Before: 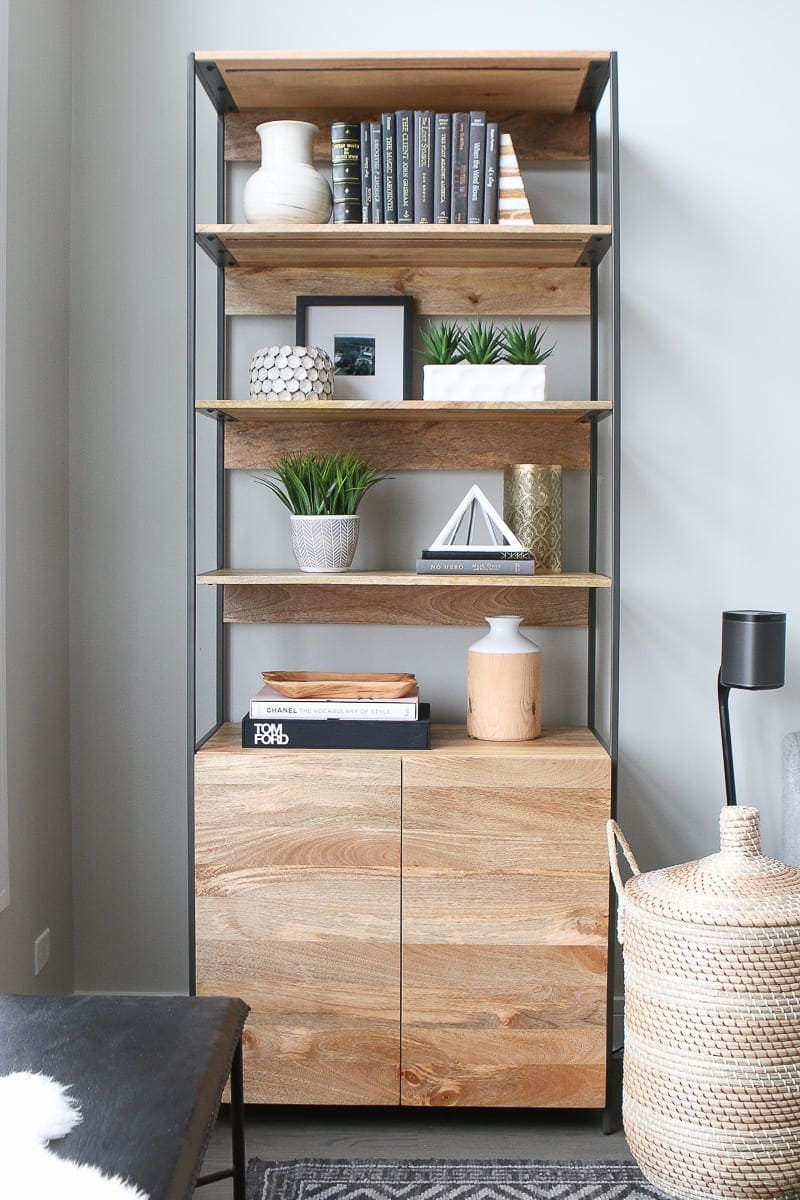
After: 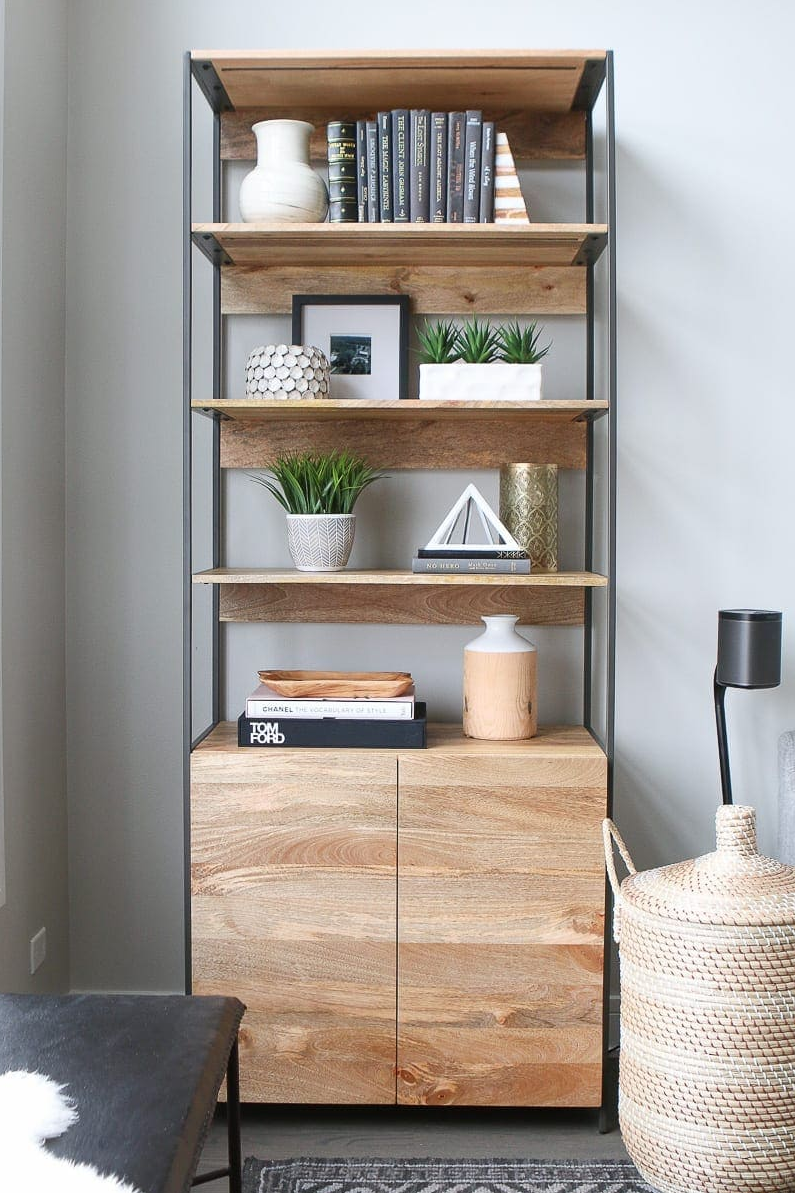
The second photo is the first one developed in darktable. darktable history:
crop and rotate: left 0.518%, top 0.14%, bottom 0.383%
